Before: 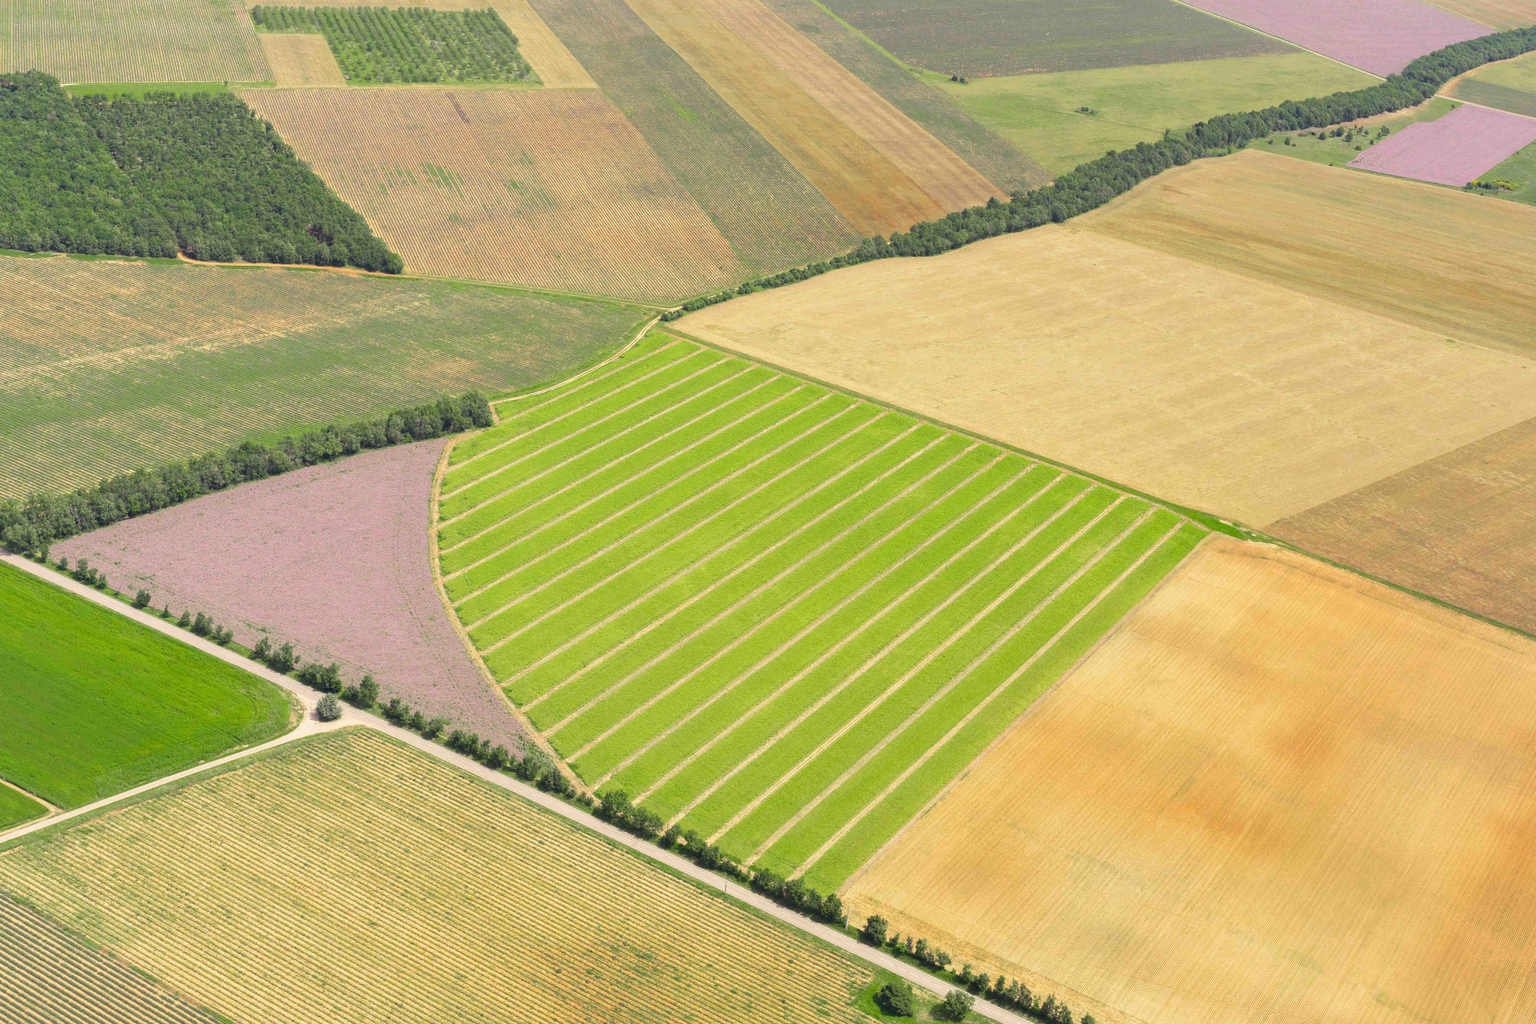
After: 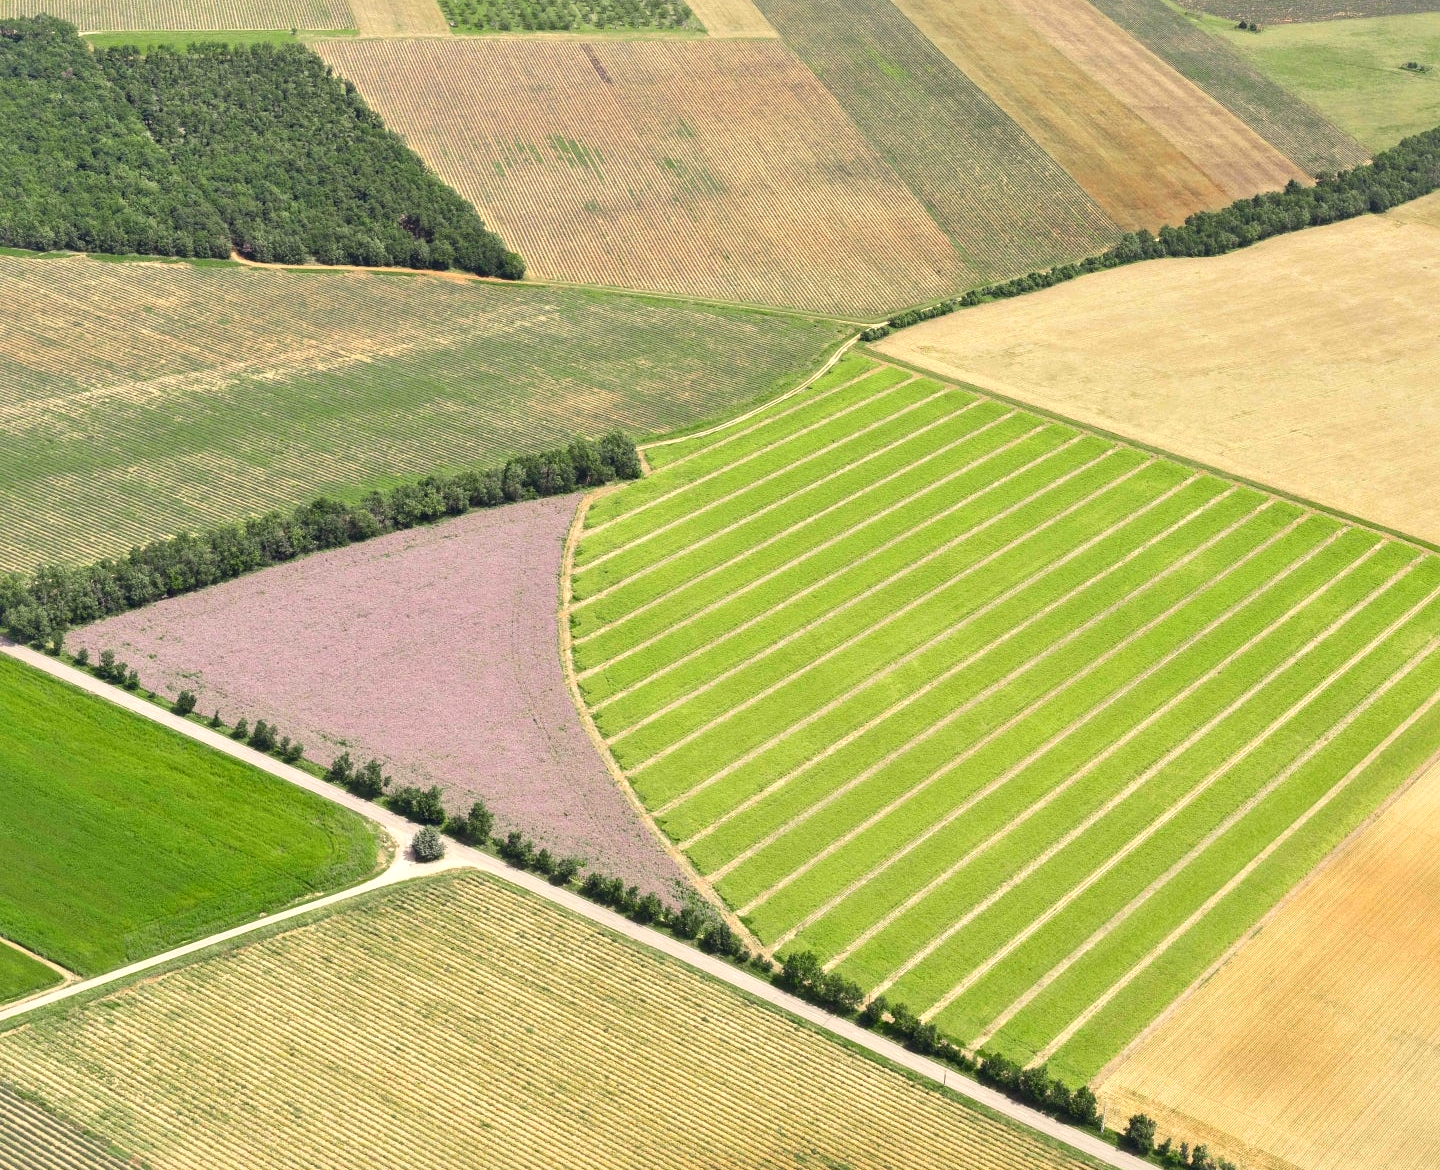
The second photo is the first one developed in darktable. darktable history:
crop: top 5.803%, right 27.864%, bottom 5.804%
shadows and highlights: shadows 0, highlights 40
local contrast: mode bilateral grid, contrast 50, coarseness 50, detail 150%, midtone range 0.2
